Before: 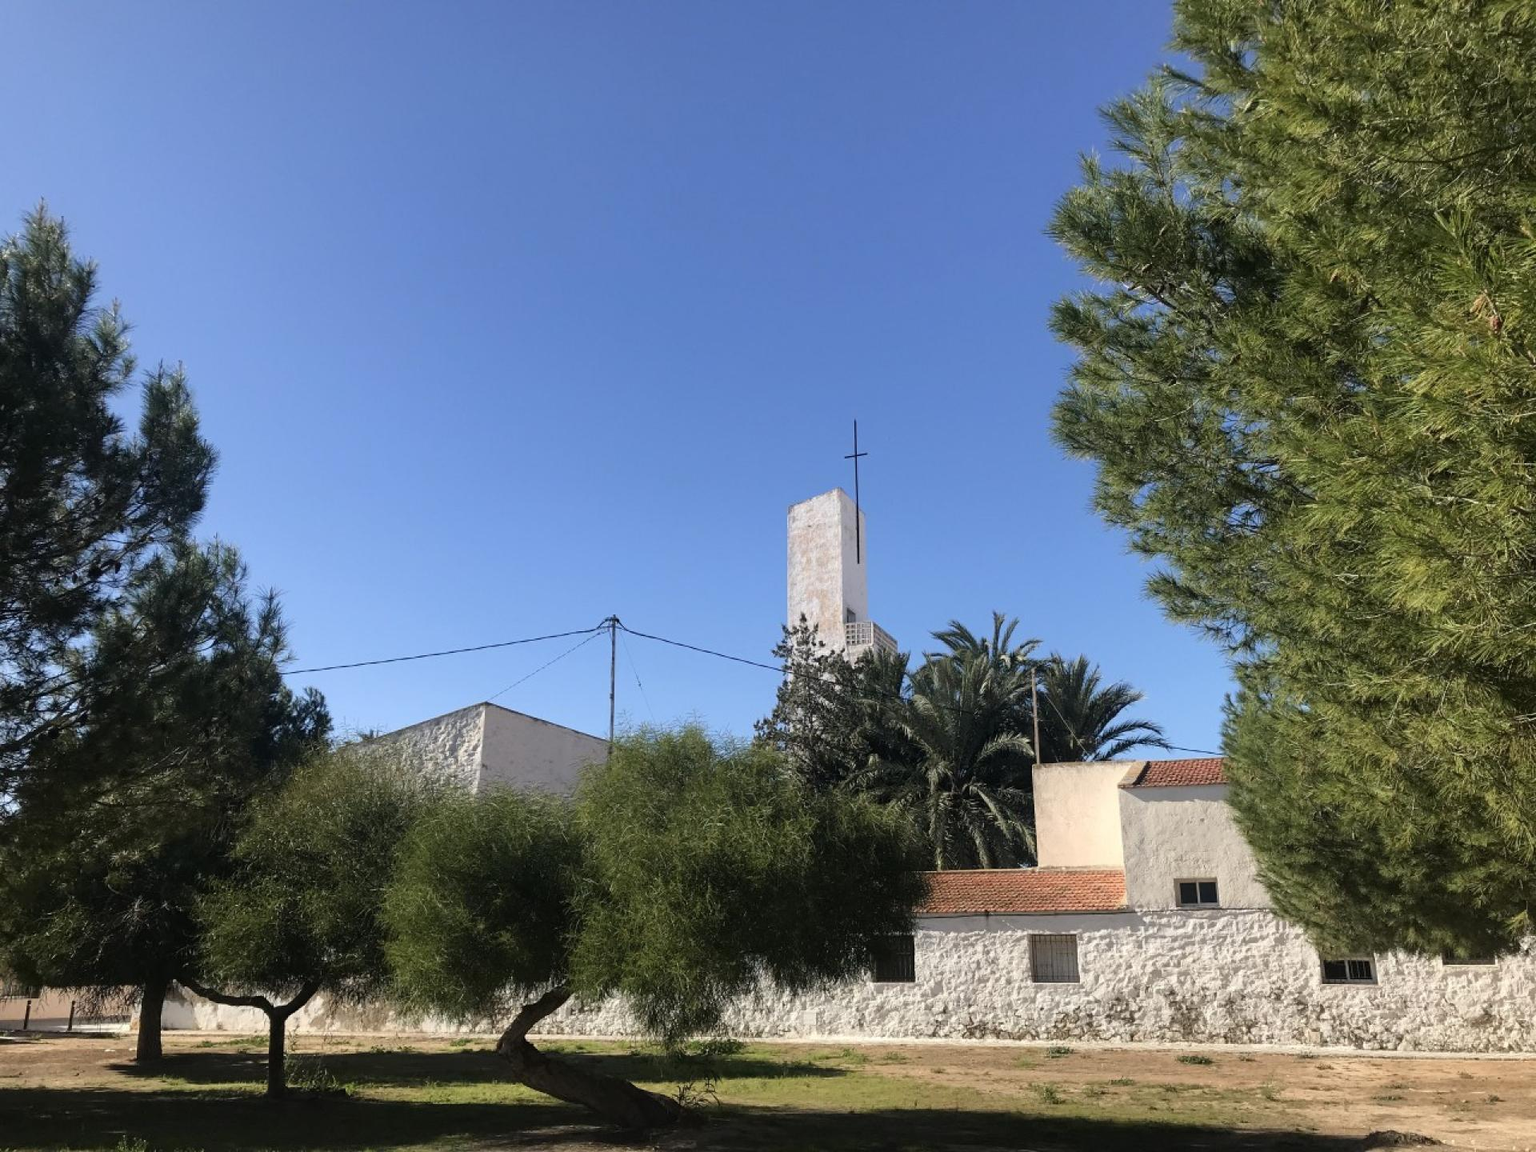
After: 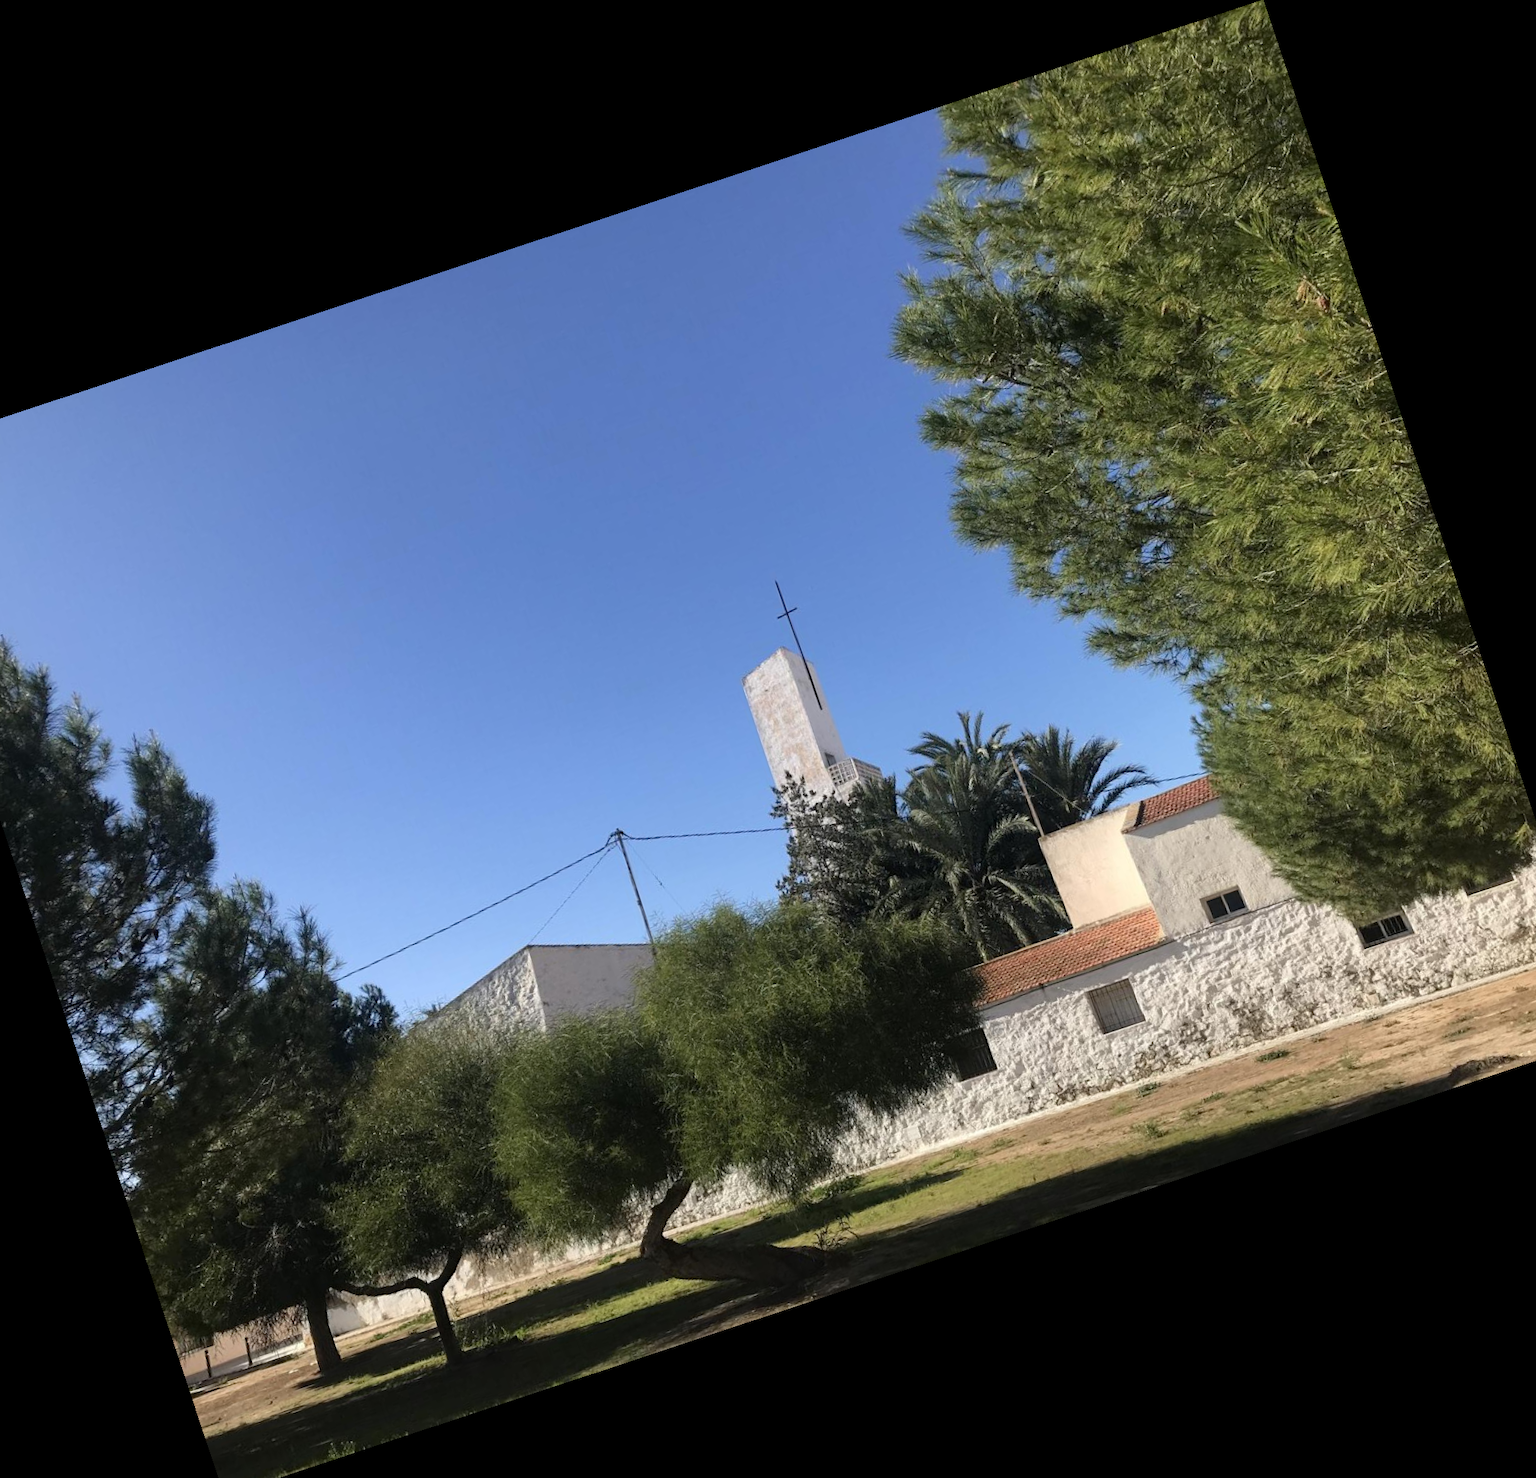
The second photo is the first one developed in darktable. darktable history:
crop and rotate: angle 18.35°, left 6.913%, right 4.082%, bottom 1.125%
